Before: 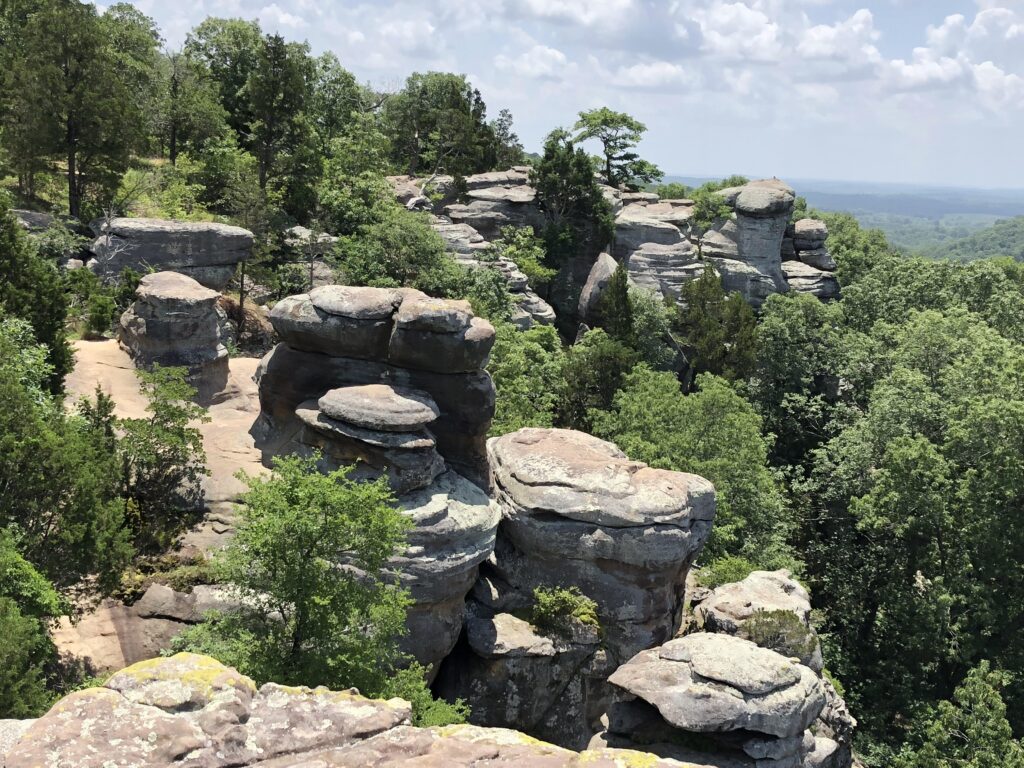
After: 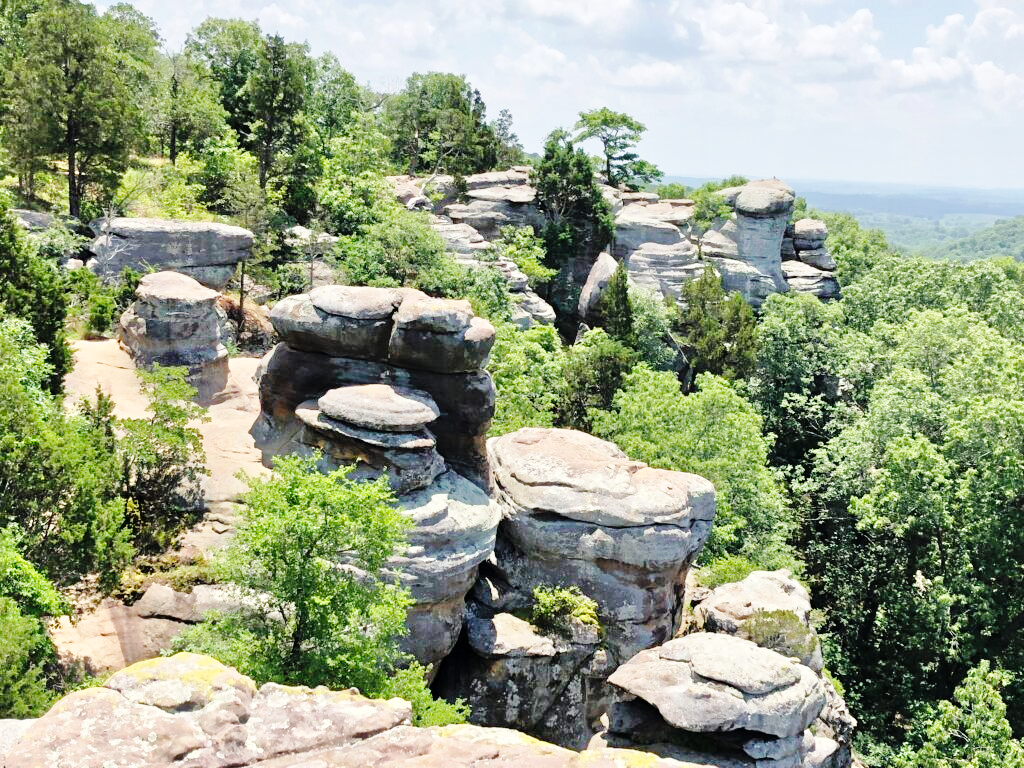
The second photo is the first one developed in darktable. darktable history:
base curve: curves: ch0 [(0, 0) (0.036, 0.025) (0.121, 0.166) (0.206, 0.329) (0.605, 0.79) (1, 1)], preserve colors none
tone equalizer: -7 EV 0.15 EV, -6 EV 0.6 EV, -5 EV 1.15 EV, -4 EV 1.33 EV, -3 EV 1.15 EV, -2 EV 0.6 EV, -1 EV 0.15 EV, mask exposure compensation -0.5 EV
white balance: emerald 1
